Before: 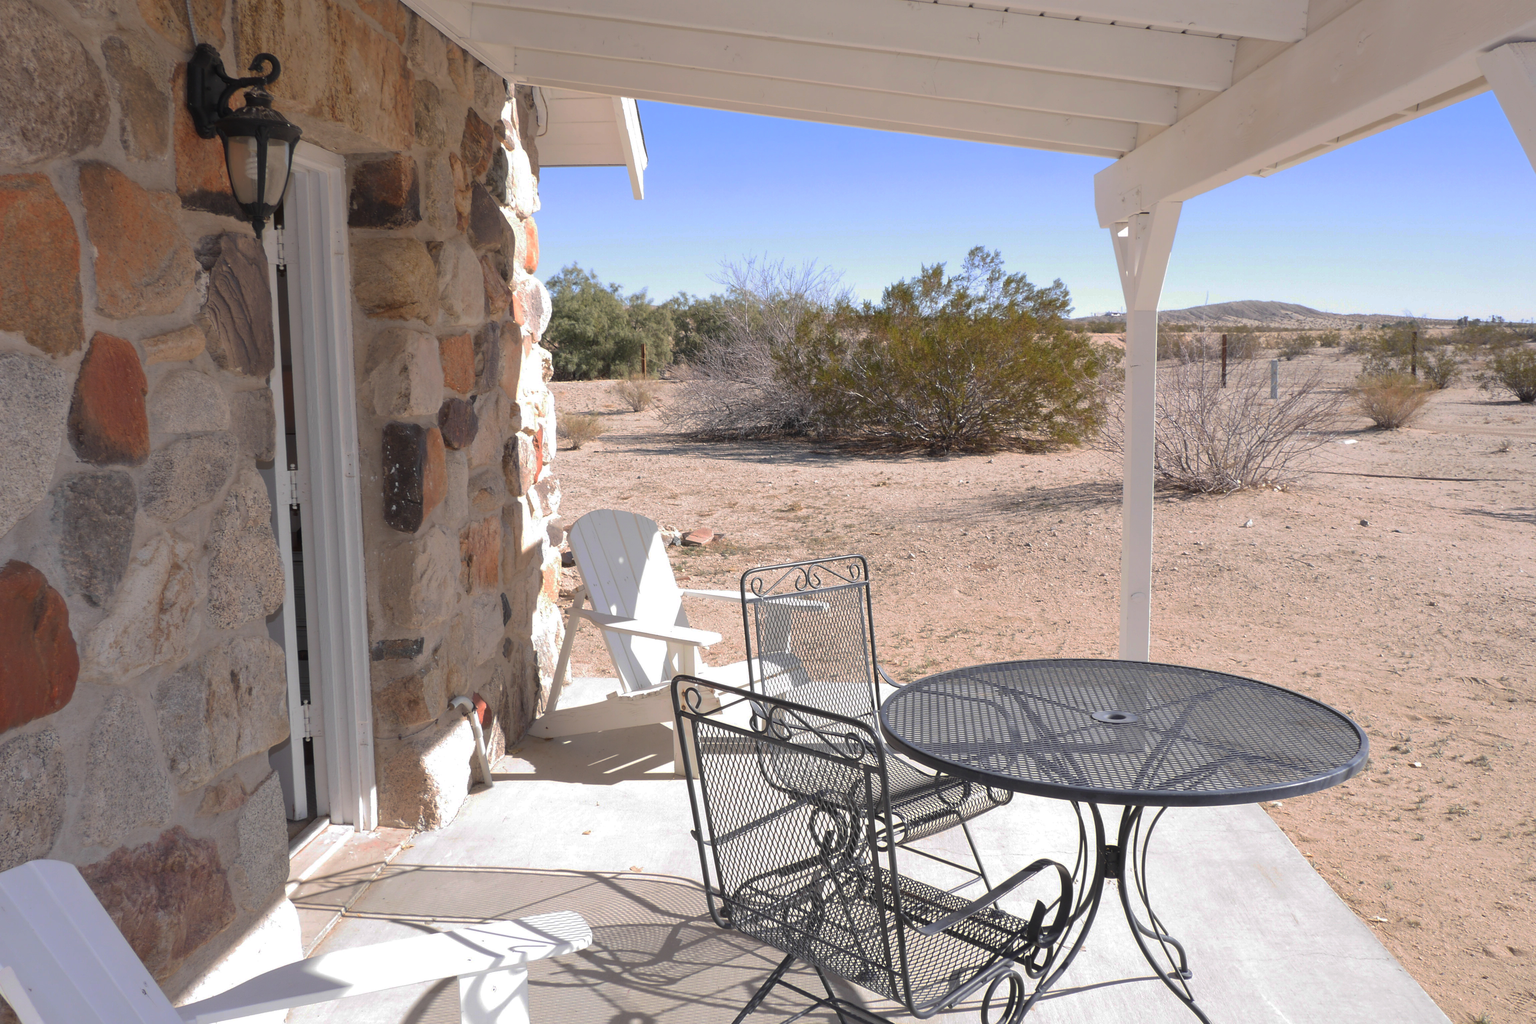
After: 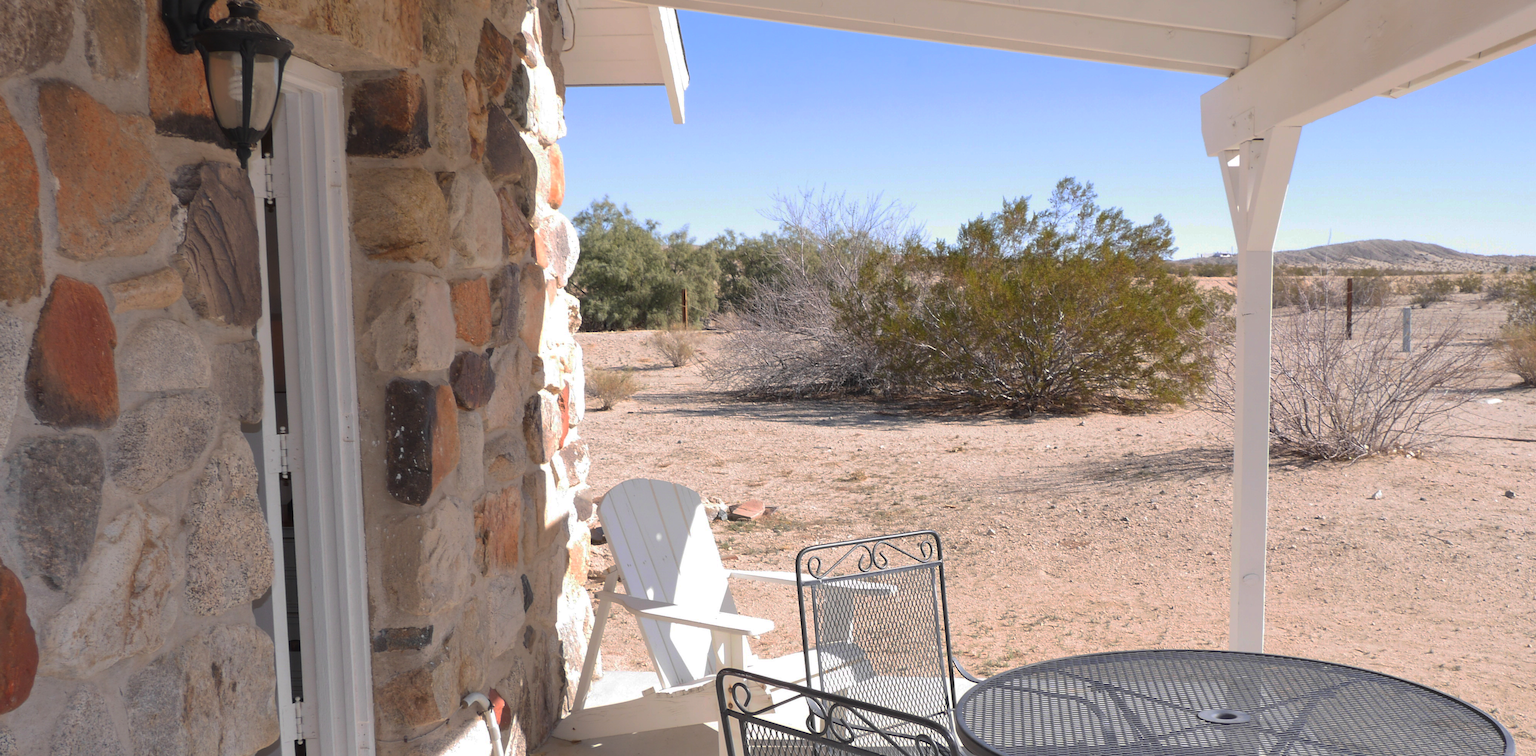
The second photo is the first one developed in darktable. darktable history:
crop: left 3.015%, top 8.969%, right 9.647%, bottom 26.457%
contrast brightness saturation: contrast 0.1, brightness 0.03, saturation 0.09
